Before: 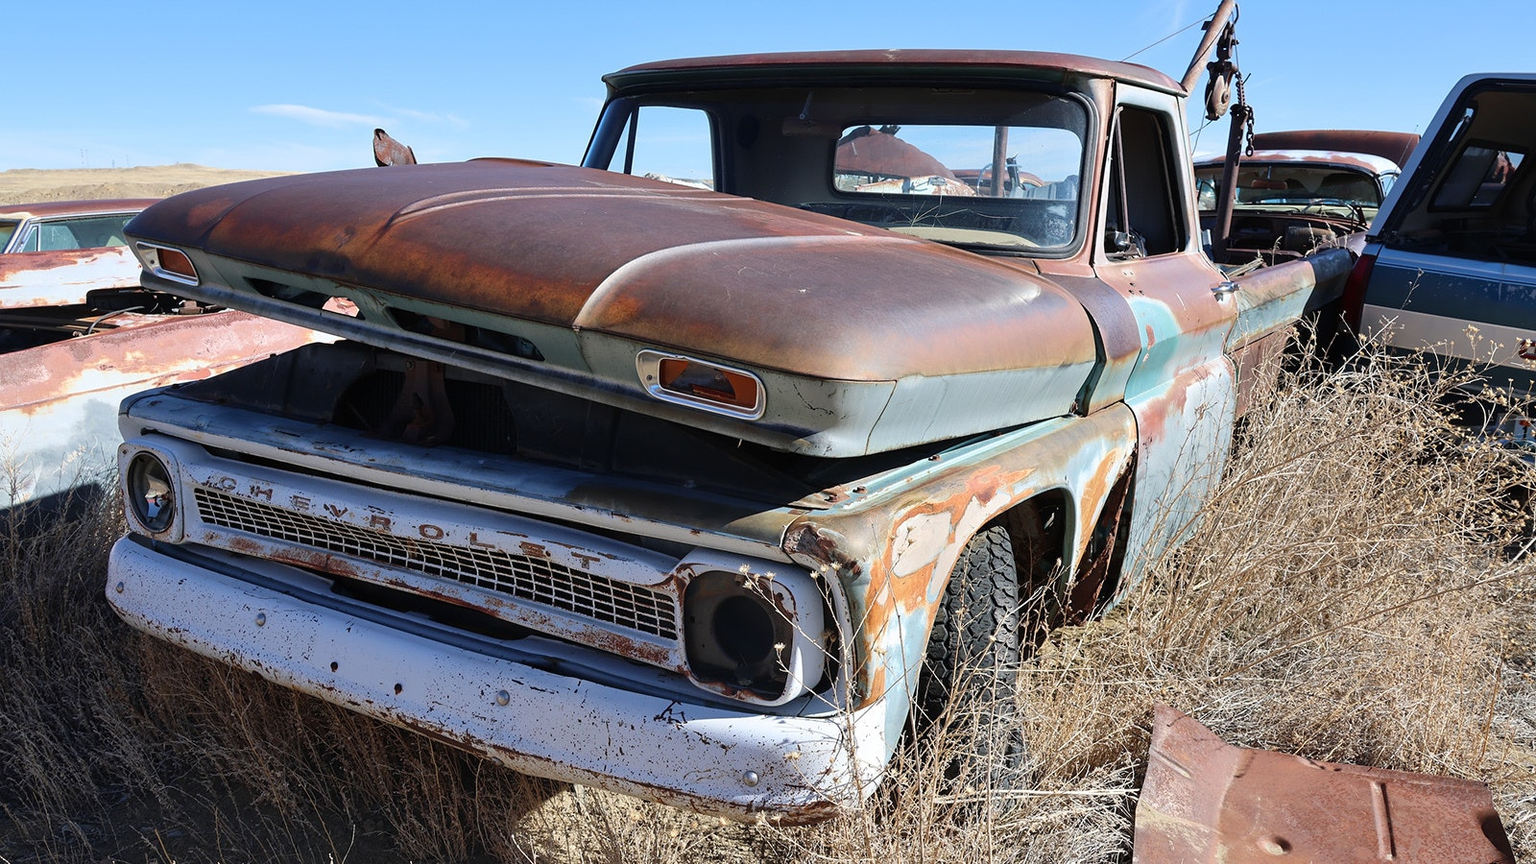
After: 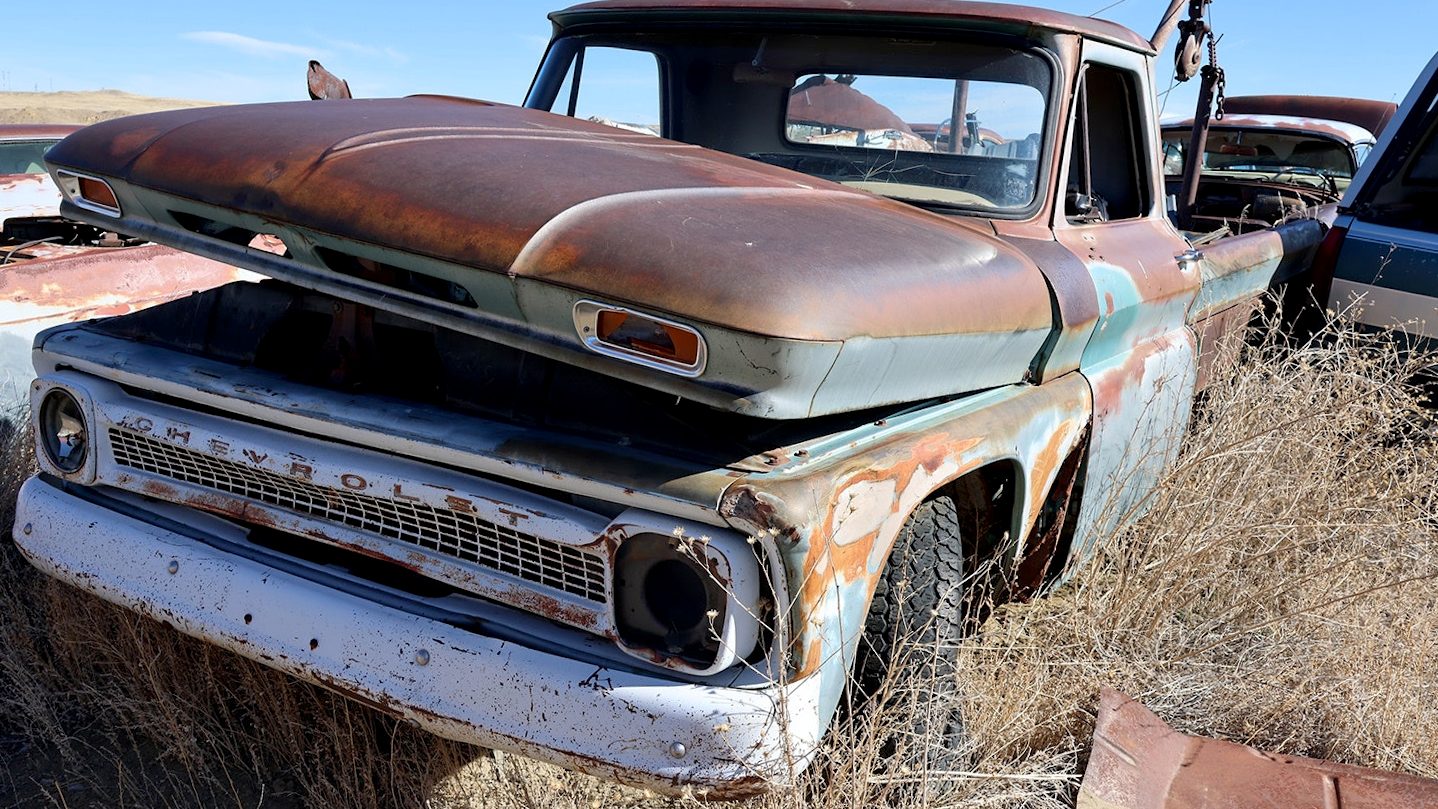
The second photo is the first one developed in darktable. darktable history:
exposure: black level correction 0.005, exposure 0.014 EV, compensate highlight preservation false
crop and rotate: angle -1.96°, left 3.097%, top 4.154%, right 1.586%, bottom 0.529%
